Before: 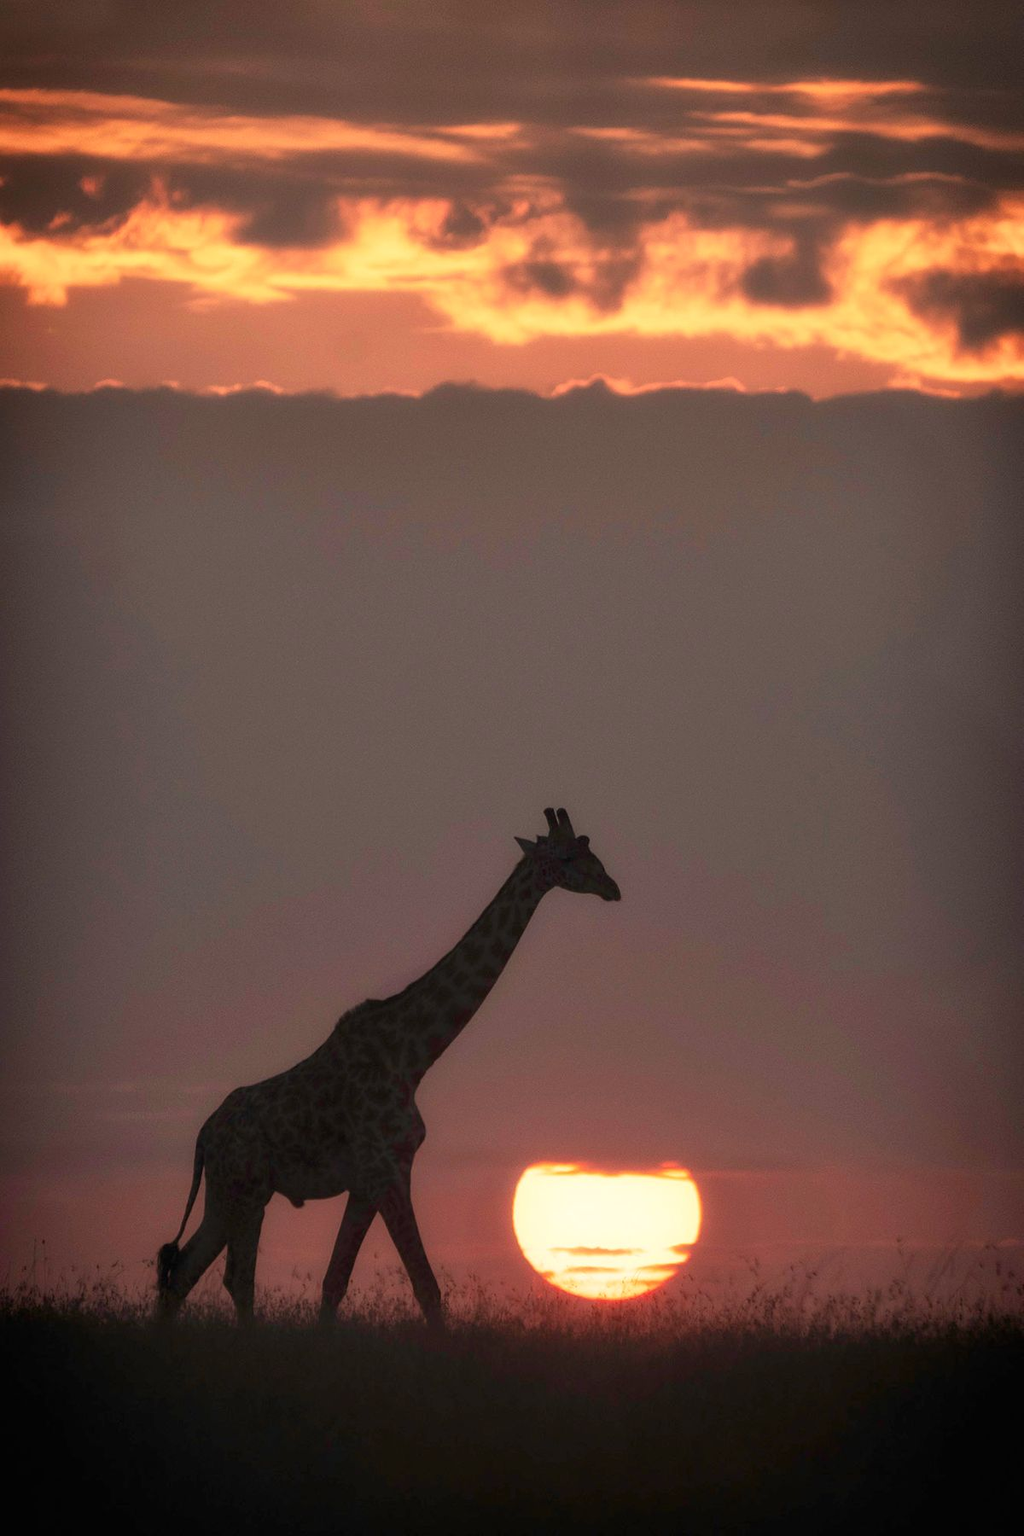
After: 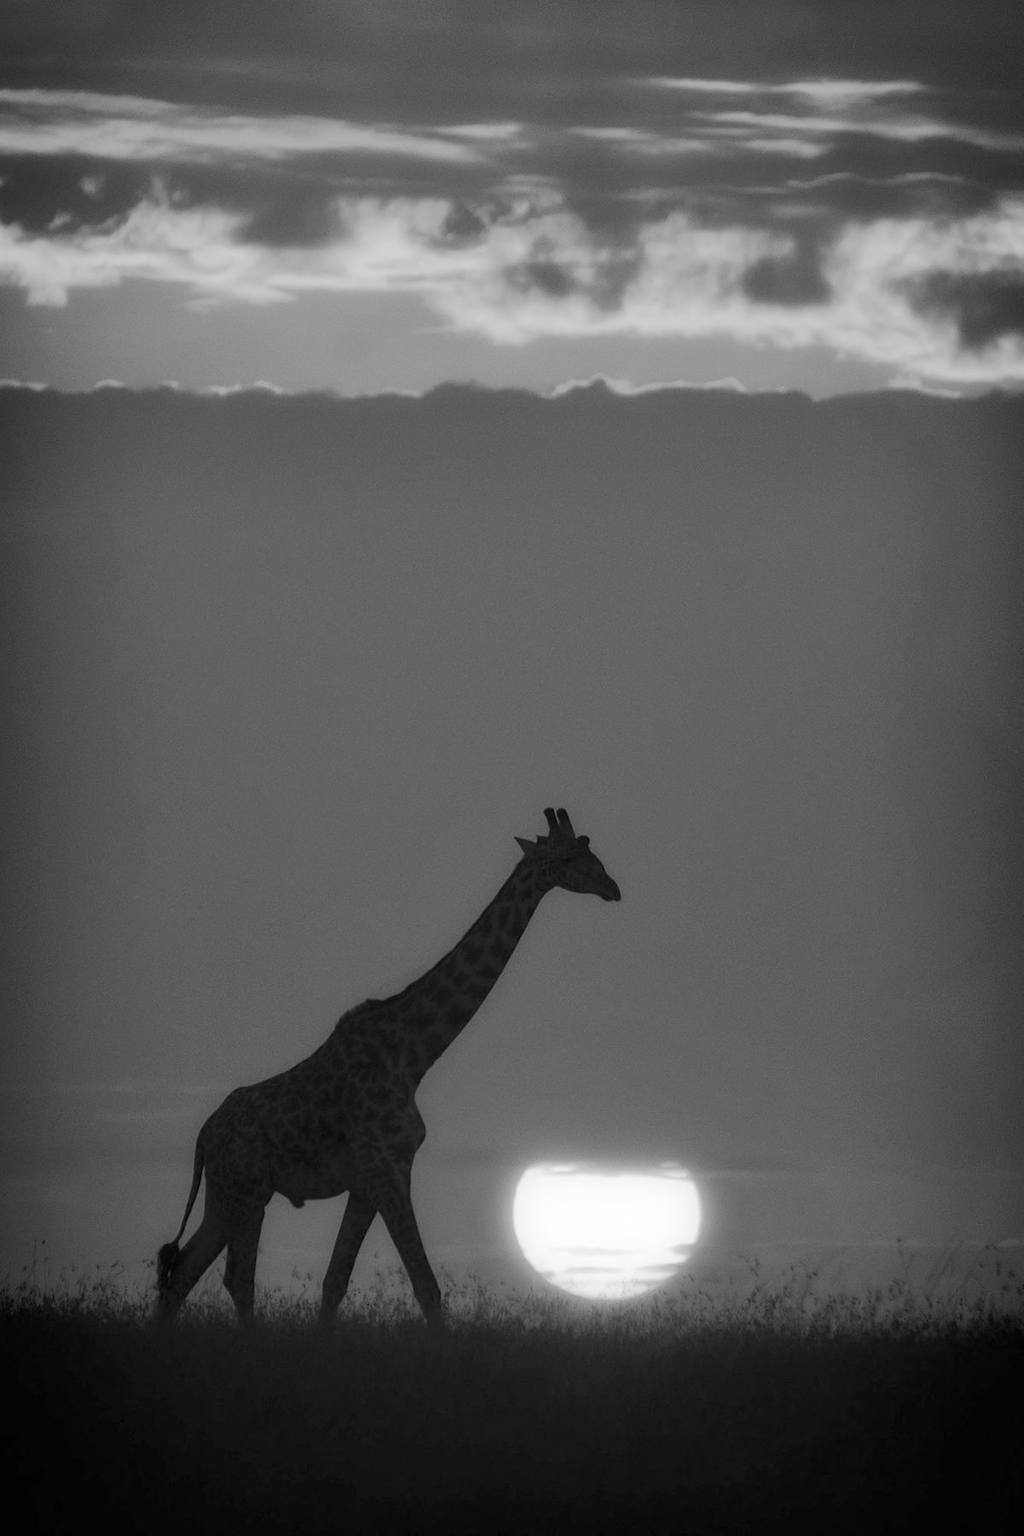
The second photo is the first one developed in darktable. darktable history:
bloom: size 5%, threshold 95%, strength 15%
color calibration: output gray [0.22, 0.42, 0.37, 0], gray › normalize channels true, illuminant same as pipeline (D50), adaptation XYZ, x 0.346, y 0.359, gamut compression 0
color balance rgb: perceptual saturation grading › global saturation 25%, perceptual brilliance grading › mid-tones 10%, perceptual brilliance grading › shadows 15%, global vibrance 20%
